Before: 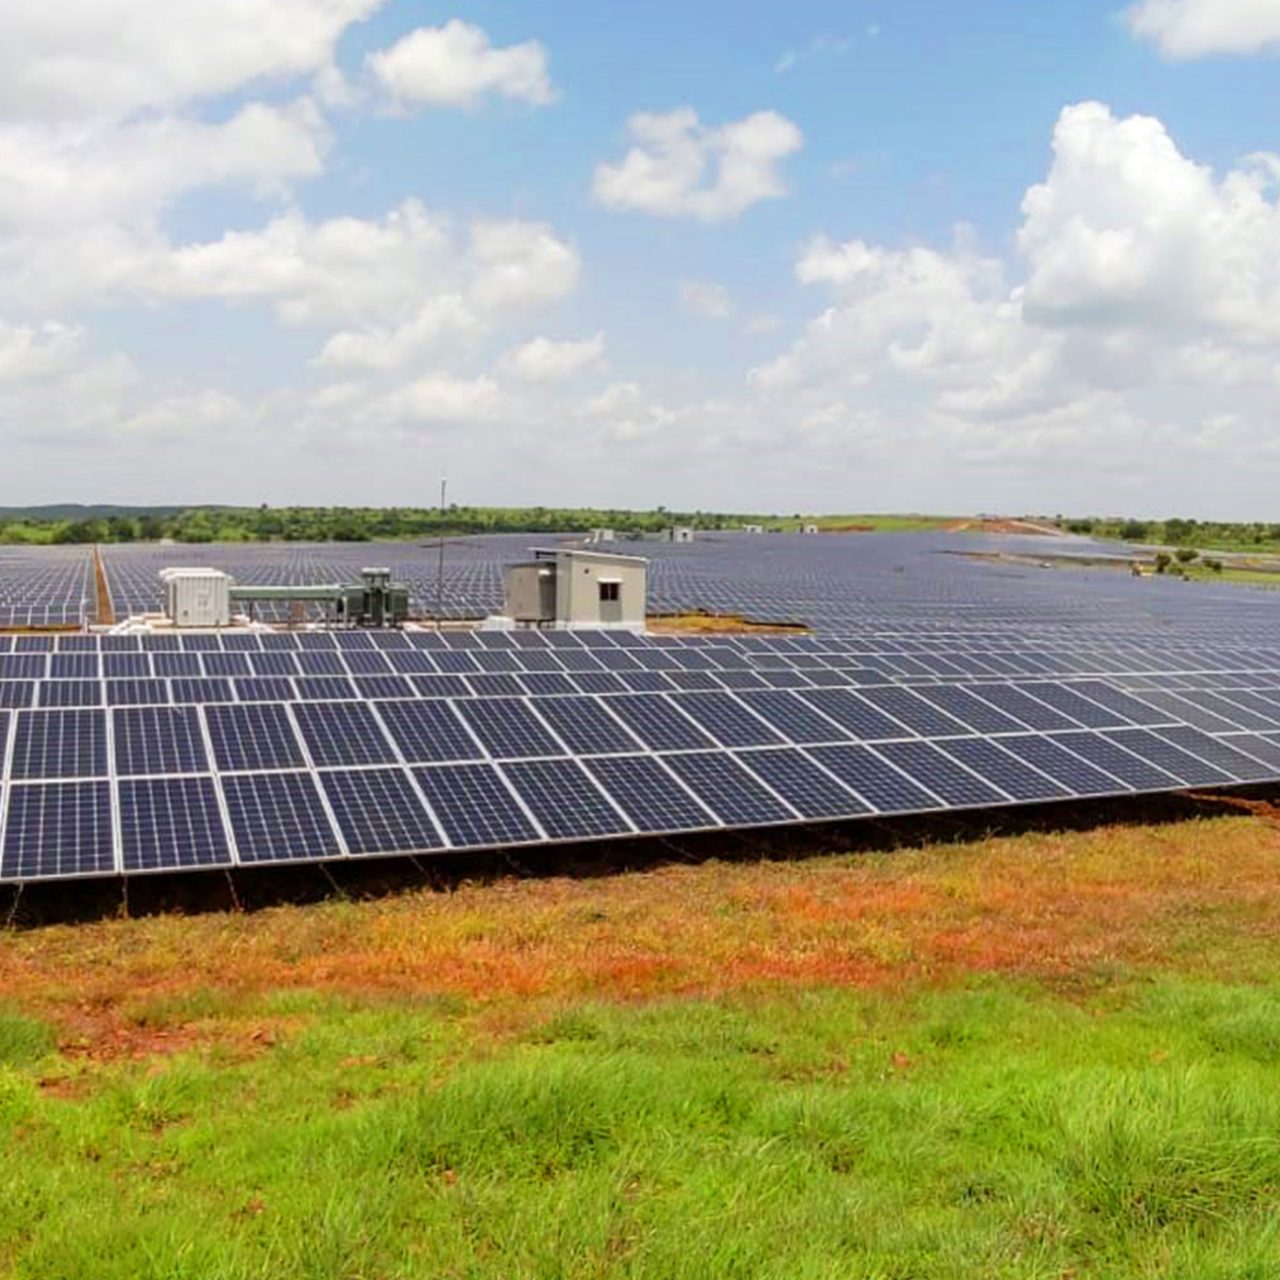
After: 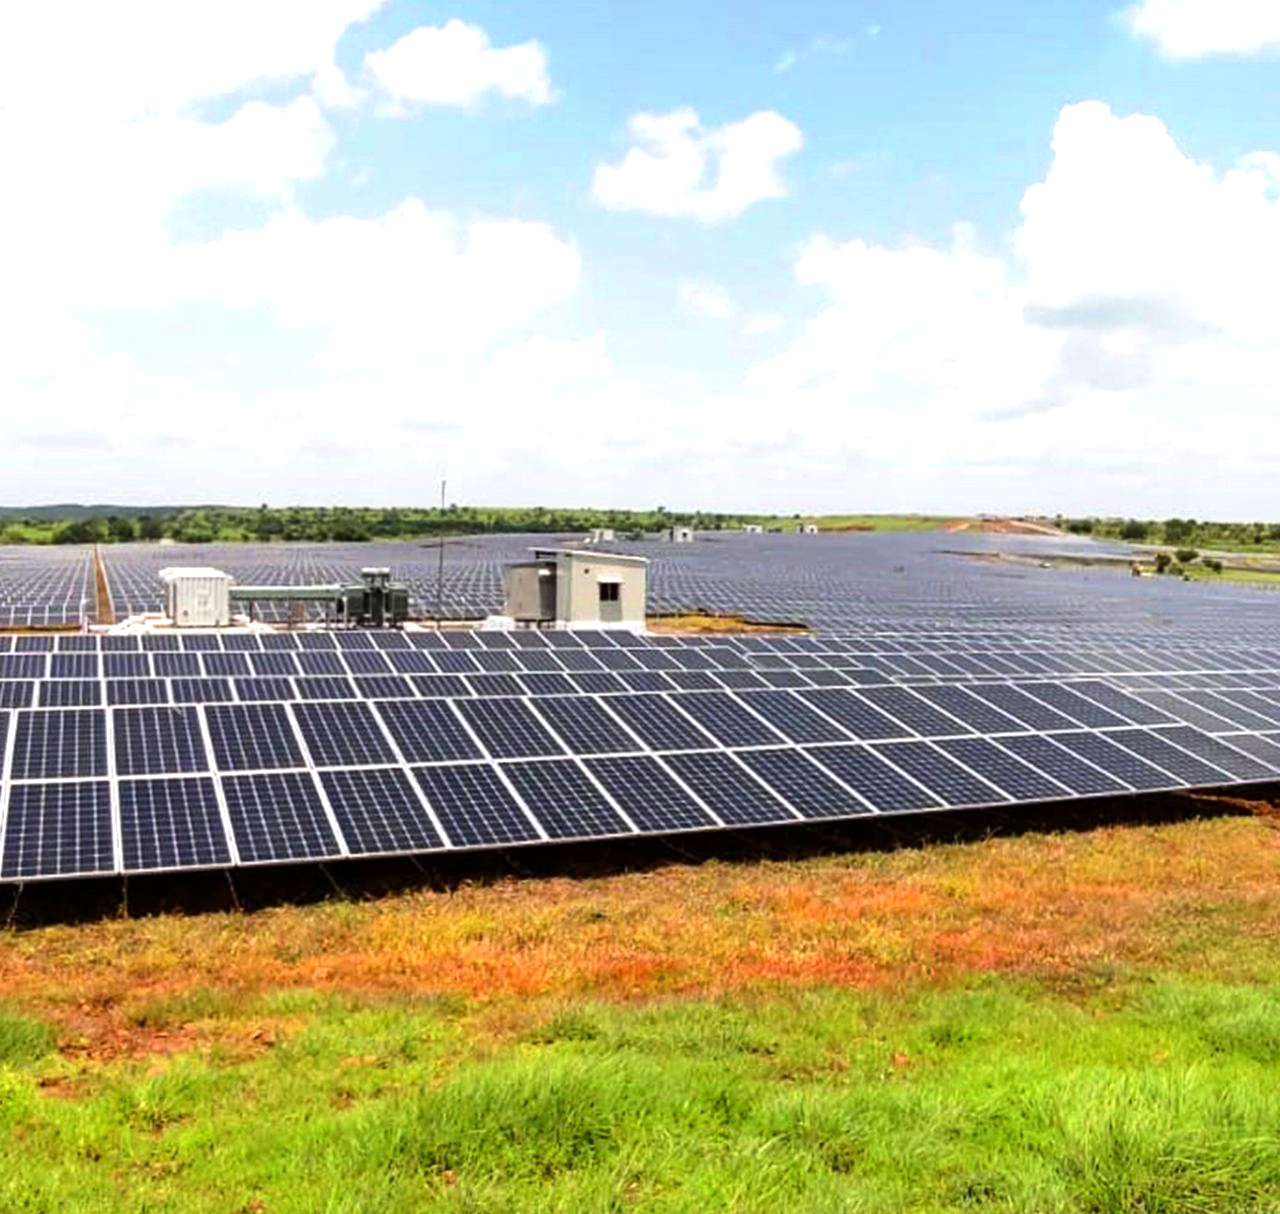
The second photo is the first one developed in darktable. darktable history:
crop and rotate: top 0%, bottom 5.097%
tone equalizer: -8 EV -0.75 EV, -7 EV -0.7 EV, -6 EV -0.6 EV, -5 EV -0.4 EV, -3 EV 0.4 EV, -2 EV 0.6 EV, -1 EV 0.7 EV, +0 EV 0.75 EV, edges refinement/feathering 500, mask exposure compensation -1.57 EV, preserve details no
